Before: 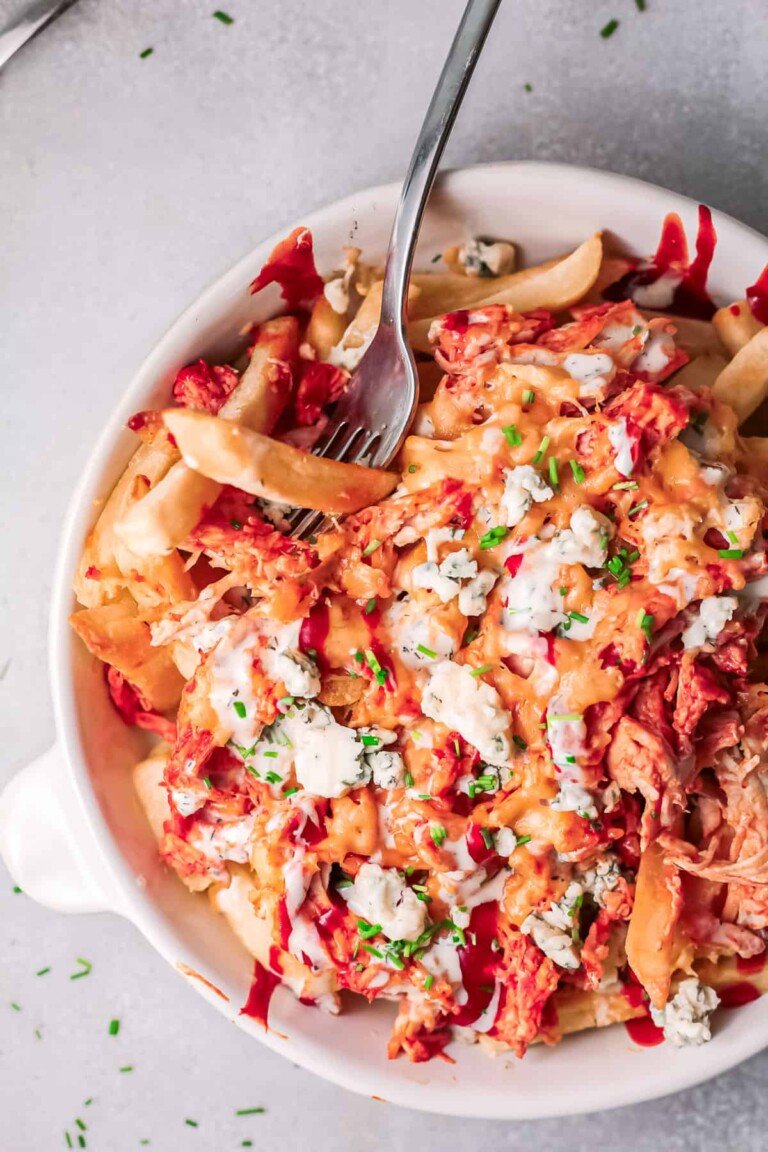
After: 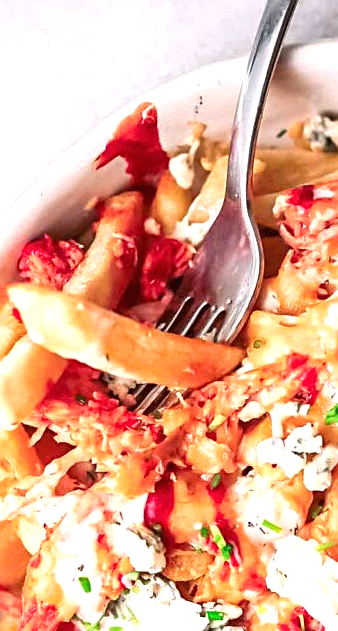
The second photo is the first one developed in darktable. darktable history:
sharpen: on, module defaults
crop: left 20.248%, top 10.86%, right 35.675%, bottom 34.321%
exposure: black level correction 0, exposure 0.7 EV, compensate exposure bias true, compensate highlight preservation false
